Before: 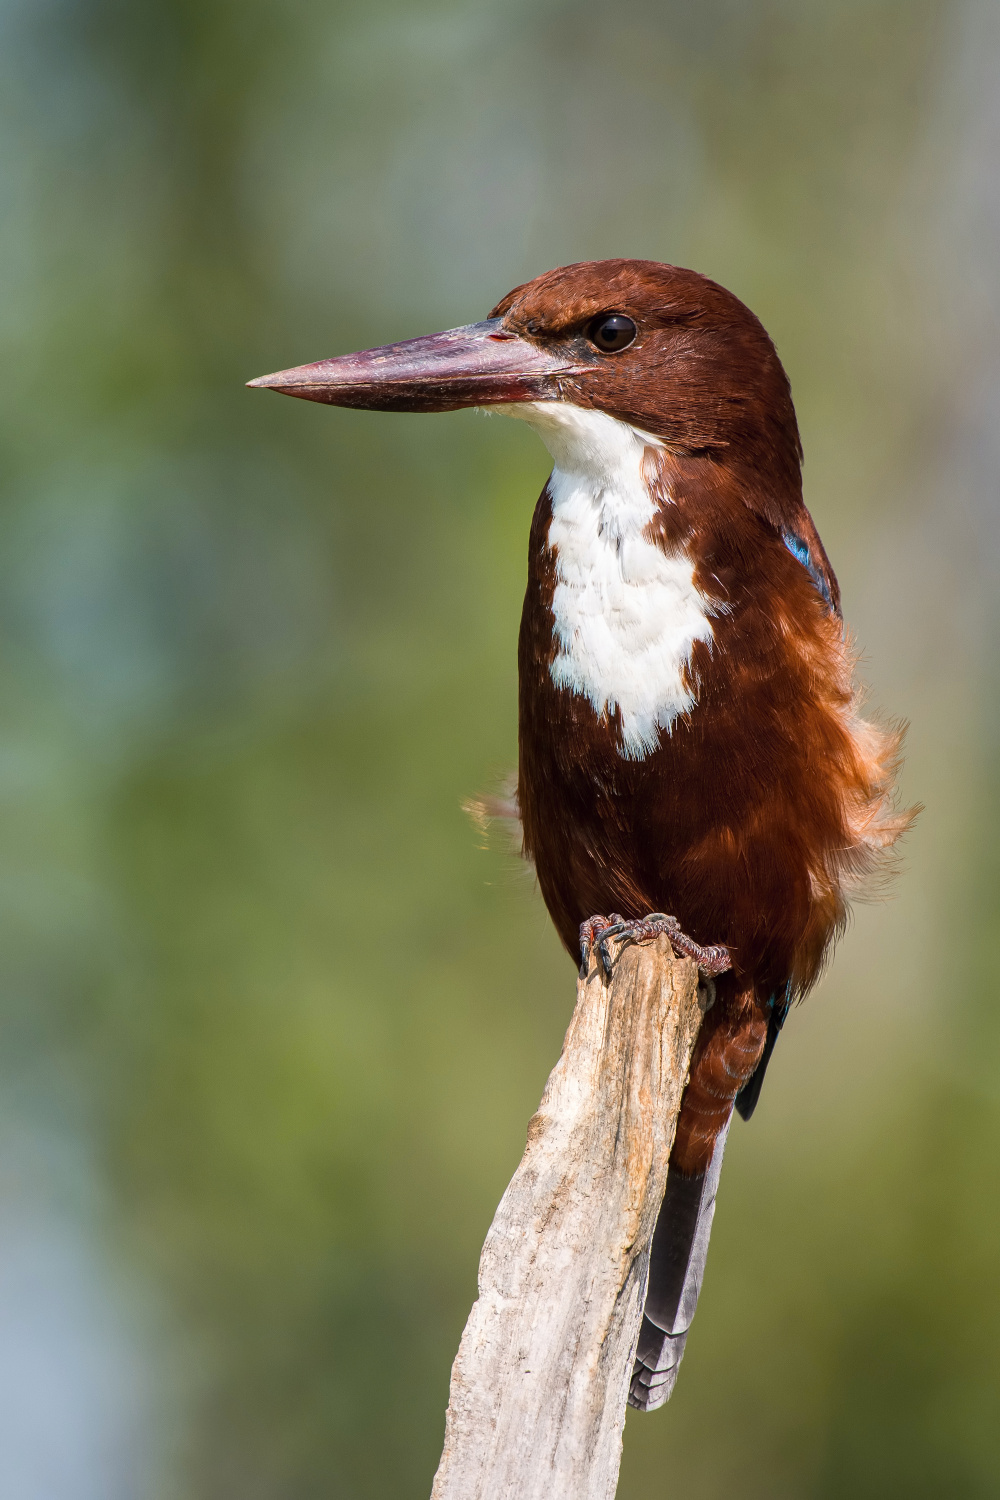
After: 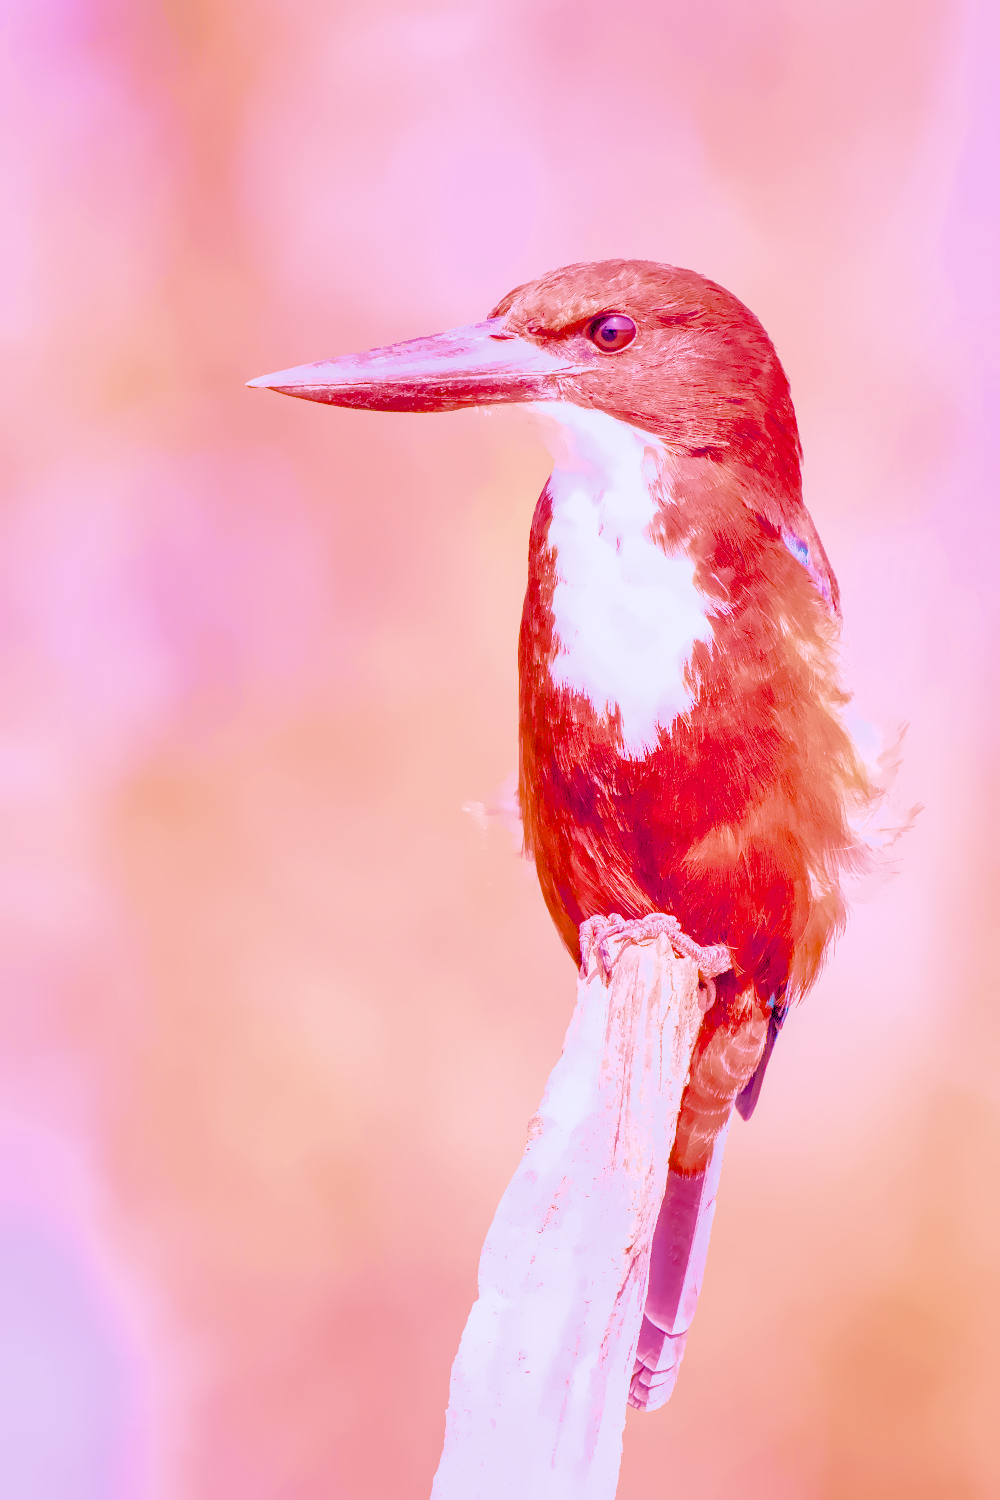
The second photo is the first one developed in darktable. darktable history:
local contrast: on, module defaults
color calibration: illuminant as shot in camera, x 0.358, y 0.373, temperature 4628.91 K
denoise (profiled): preserve shadows 1.52, scattering 0.002, a [-1, 0, 0], compensate highlight preservation false
haze removal: compatibility mode true, adaptive false
highlight reconstruction: on, module defaults
hot pixels: on, module defaults
lens correction: scale 1, crop 1, focal 16, aperture 5.6, distance 1000, camera "Canon EOS RP", lens "Canon RF 16mm F2.8 STM"
shadows and highlights: on, module defaults
white balance: red 2.229, blue 1.46
velvia: on, module defaults
filmic rgb: black relative exposure -4.38 EV, white relative exposure 4.56 EV, hardness 2.37, contrast 1.05
color balance rgb "Colors on Steroids": linear chroma grading › shadows 10%, linear chroma grading › highlights 10%, linear chroma grading › global chroma 15%, linear chroma grading › mid-tones 15%, perceptual saturation grading › global saturation 40%, perceptual saturation grading › highlights -25%, perceptual saturation grading › mid-tones 35%, perceptual saturation grading › shadows 35%, perceptual brilliance grading › global brilliance 11.29%, global vibrance 11.29%
exposure: black level correction 0, exposure 1.173 EV, compensate exposure bias true, compensate highlight preservation false
